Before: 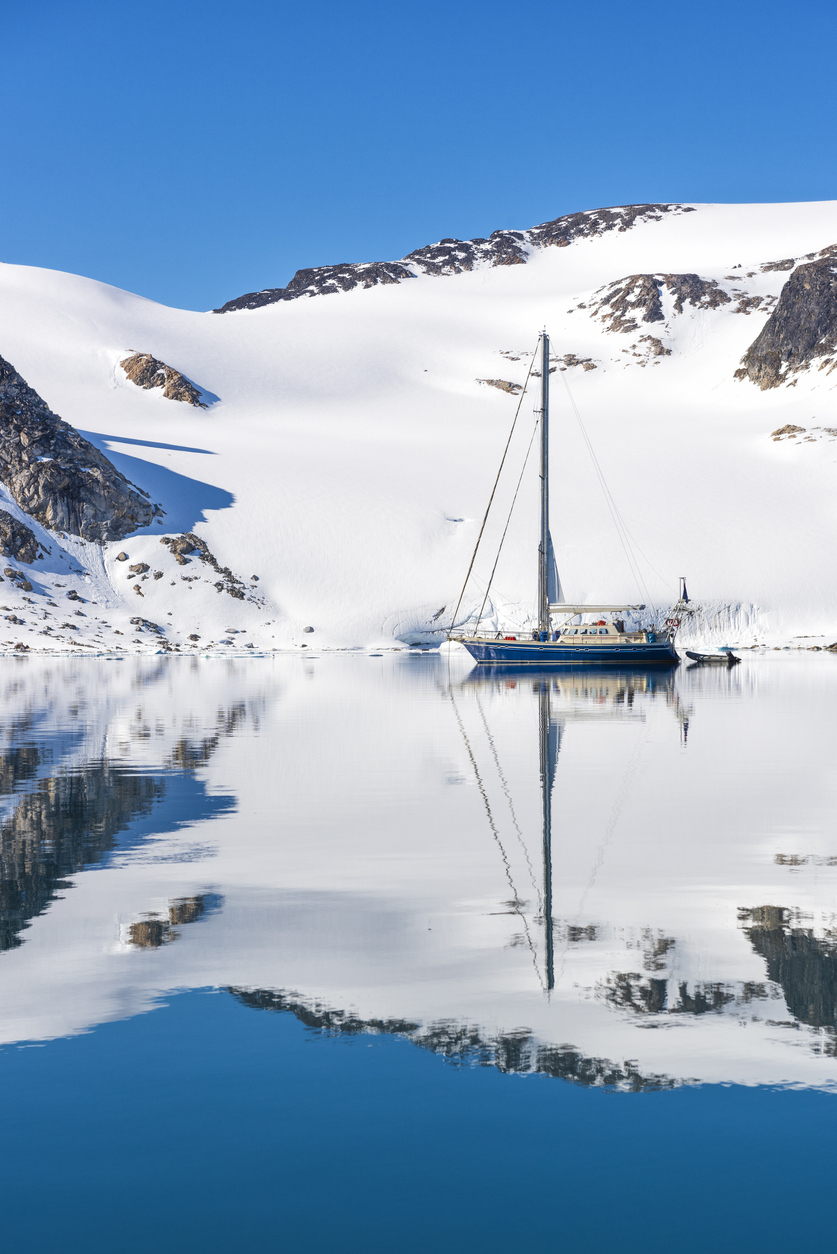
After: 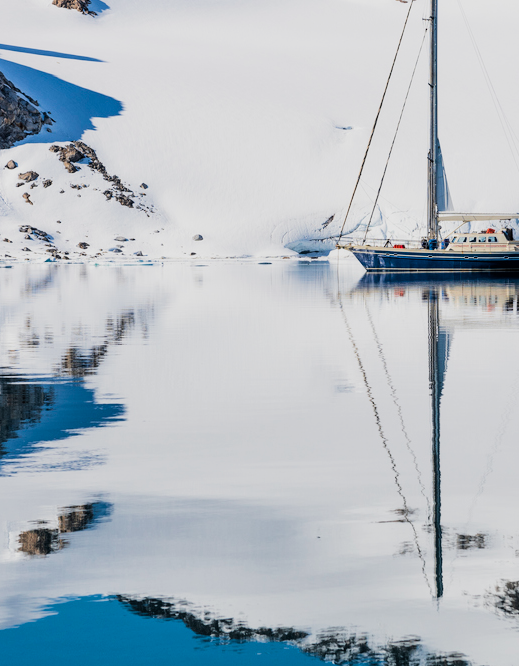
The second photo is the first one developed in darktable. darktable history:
crop: left 13.312%, top 31.28%, right 24.627%, bottom 15.582%
filmic rgb: black relative exposure -5 EV, hardness 2.88, contrast 1.3, highlights saturation mix -30%
